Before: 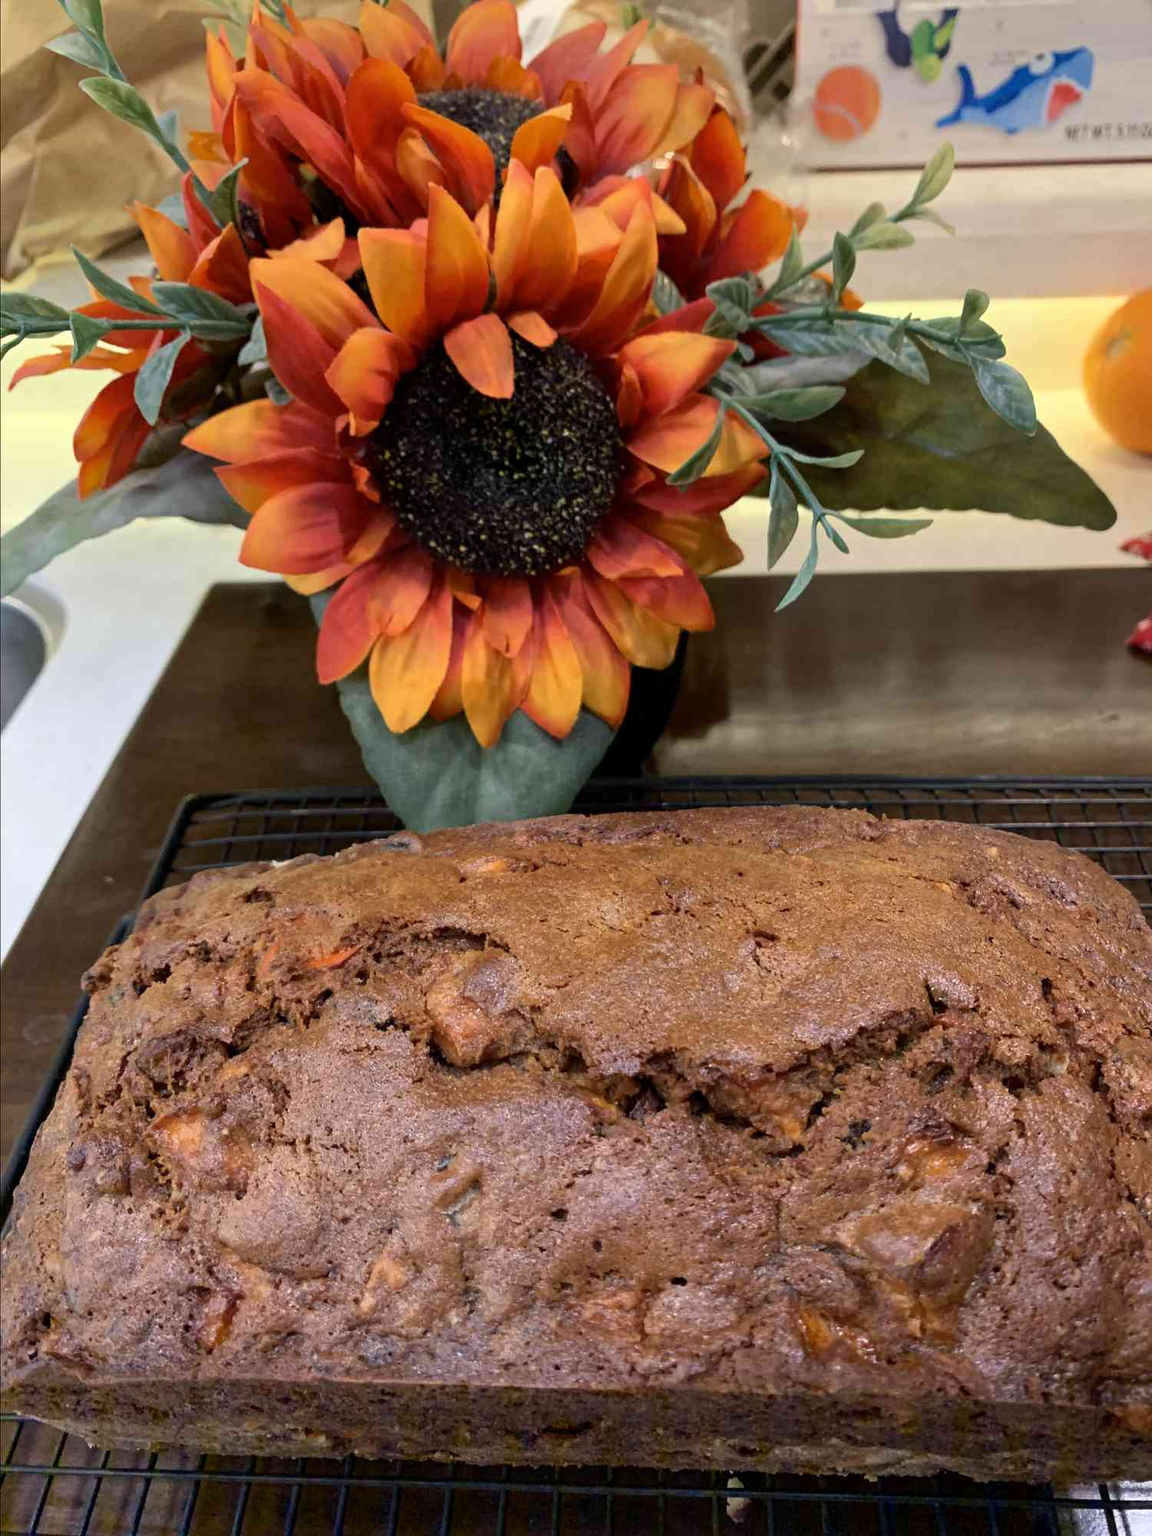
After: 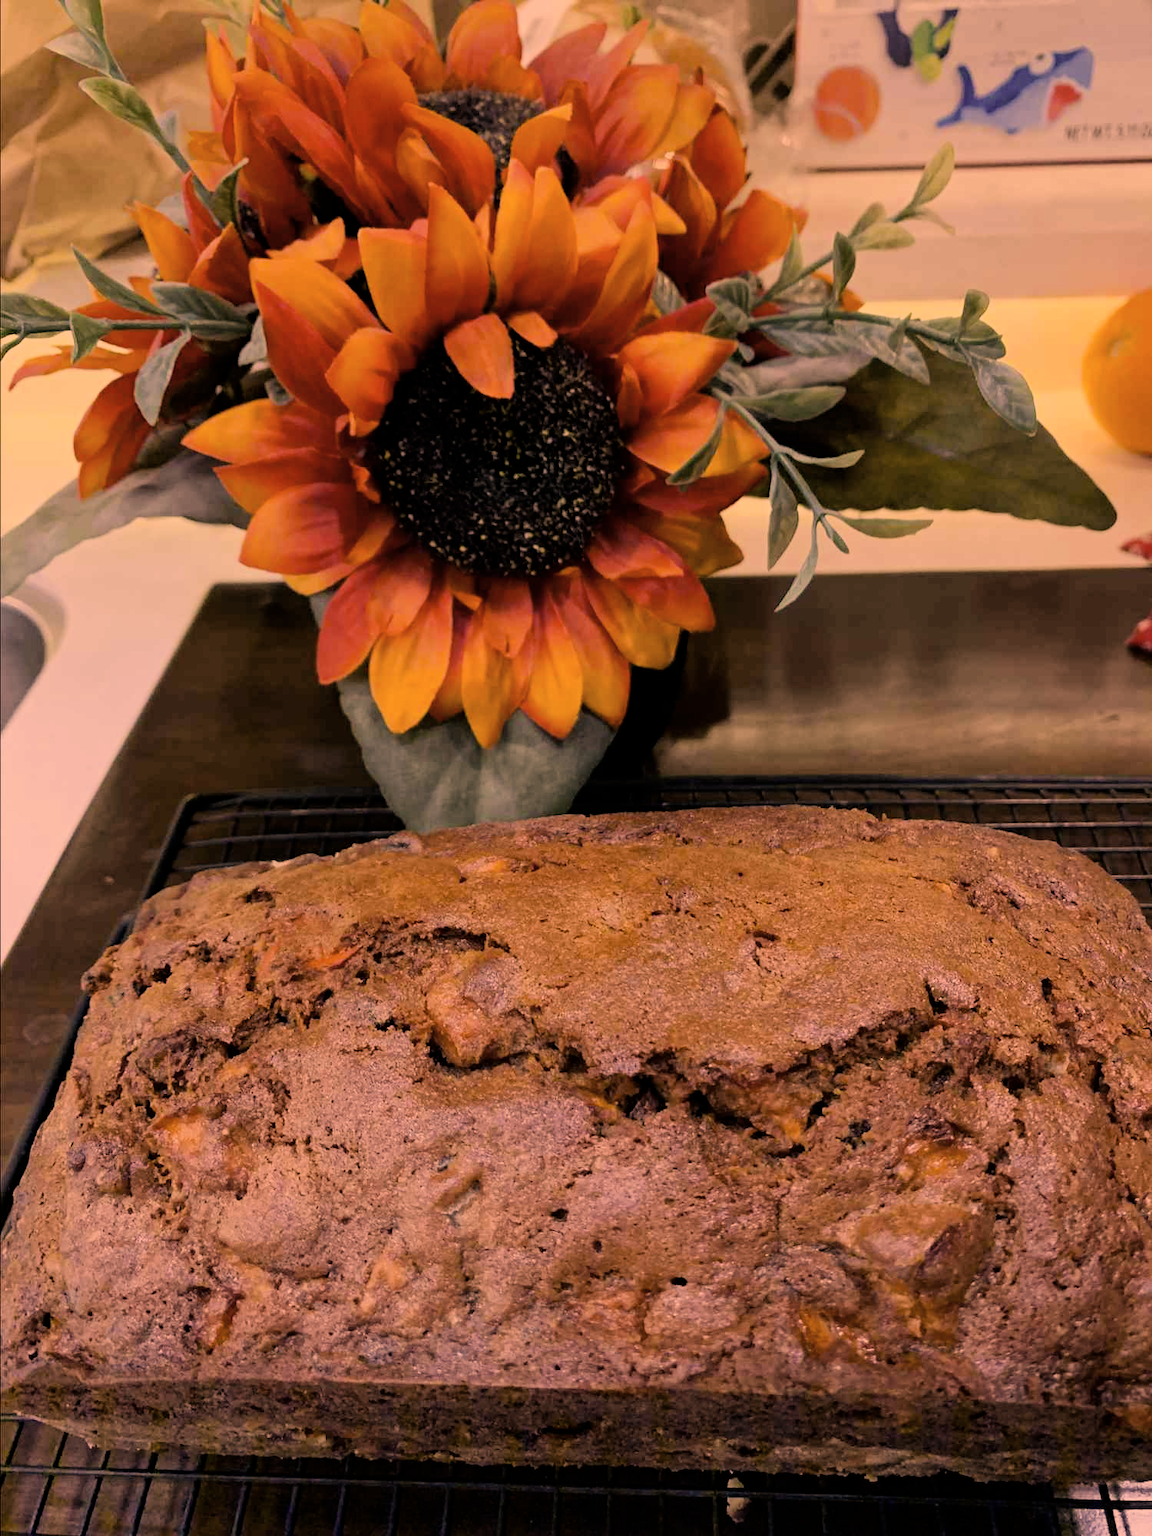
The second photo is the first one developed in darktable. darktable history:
filmic rgb: black relative exposure -7.65 EV, white relative exposure 4.56 EV, hardness 3.61, contrast 1.05
color balance: output saturation 120%
color correction: highlights a* 40, highlights b* 40, saturation 0.69
